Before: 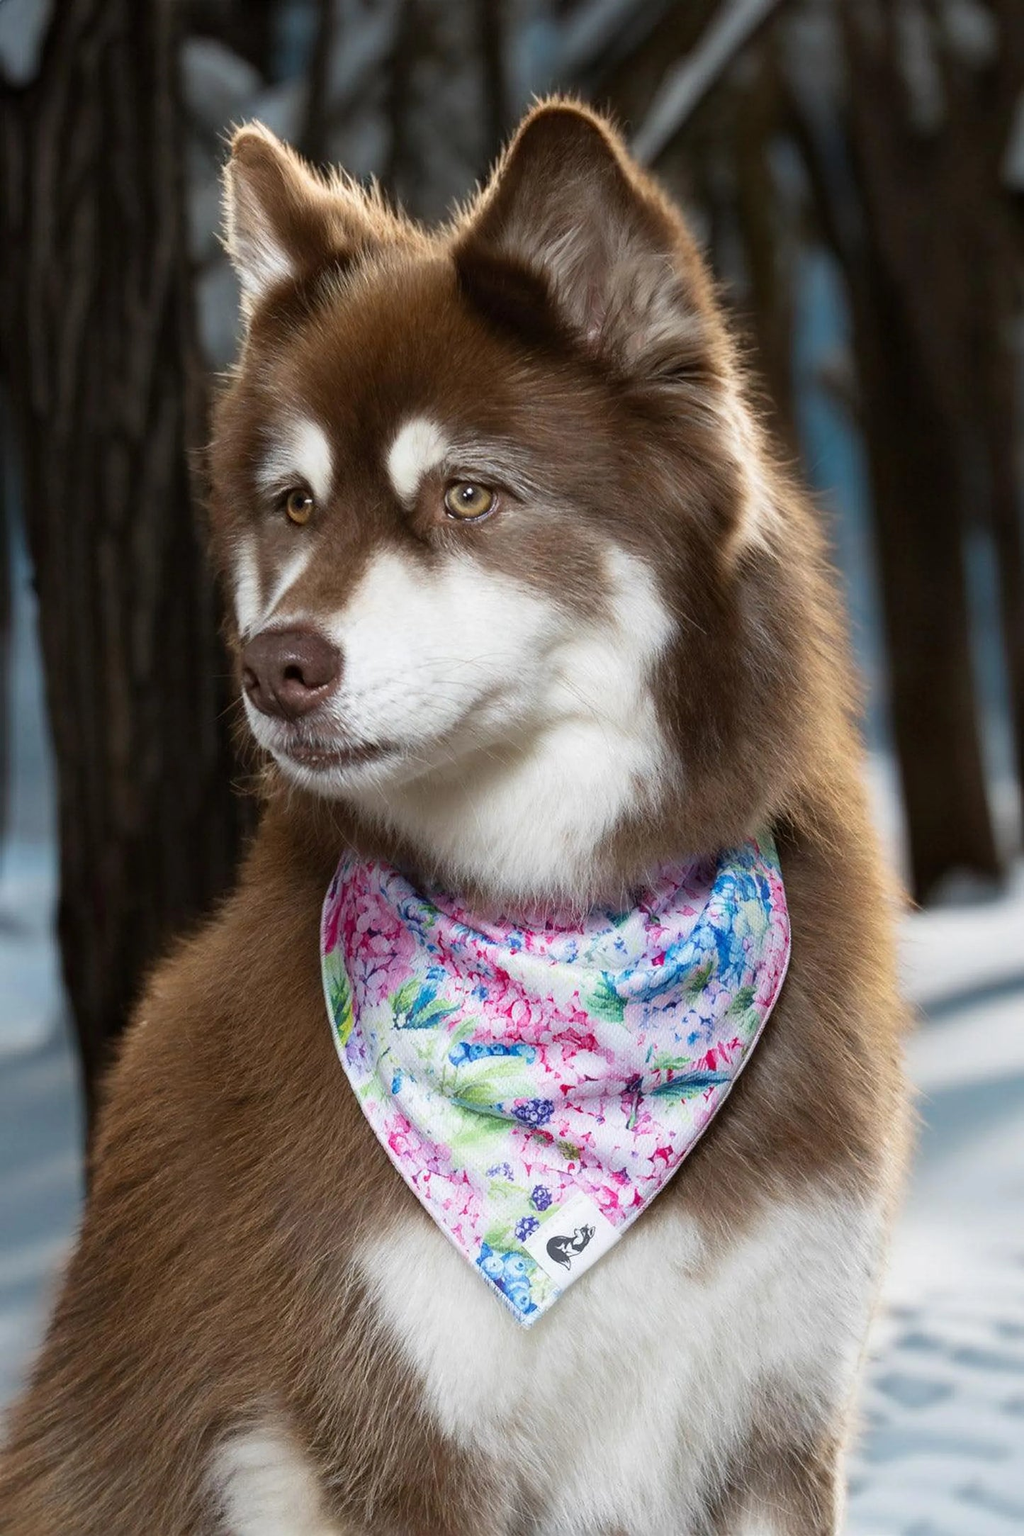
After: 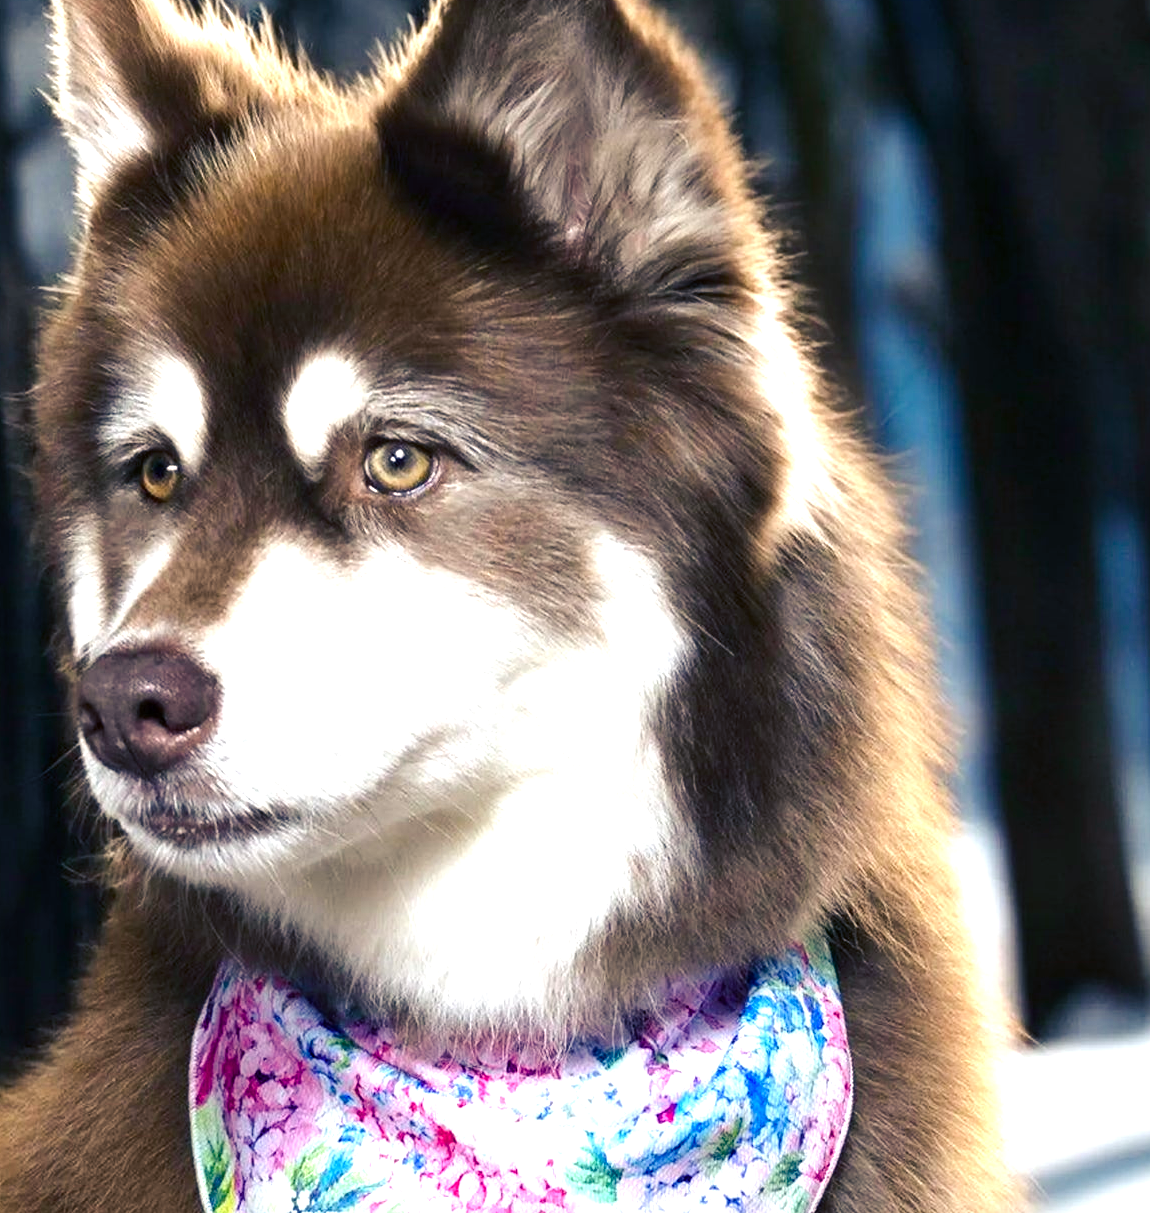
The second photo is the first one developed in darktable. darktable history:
exposure: exposure 0.772 EV, compensate exposure bias true, compensate highlight preservation false
color balance rgb: shadows lift › luminance -40.881%, shadows lift › chroma 13.779%, shadows lift › hue 259.7°, perceptual saturation grading › global saturation 20%, perceptual saturation grading › highlights -24.748%, perceptual saturation grading › shadows 25.375%
crop: left 18.254%, top 11.068%, right 2.134%, bottom 32.928%
tone equalizer: -8 EV -0.409 EV, -7 EV -0.396 EV, -6 EV -0.309 EV, -5 EV -0.247 EV, -3 EV 0.232 EV, -2 EV 0.331 EV, -1 EV 0.386 EV, +0 EV 0.44 EV, edges refinement/feathering 500, mask exposure compensation -1.57 EV, preserve details no
